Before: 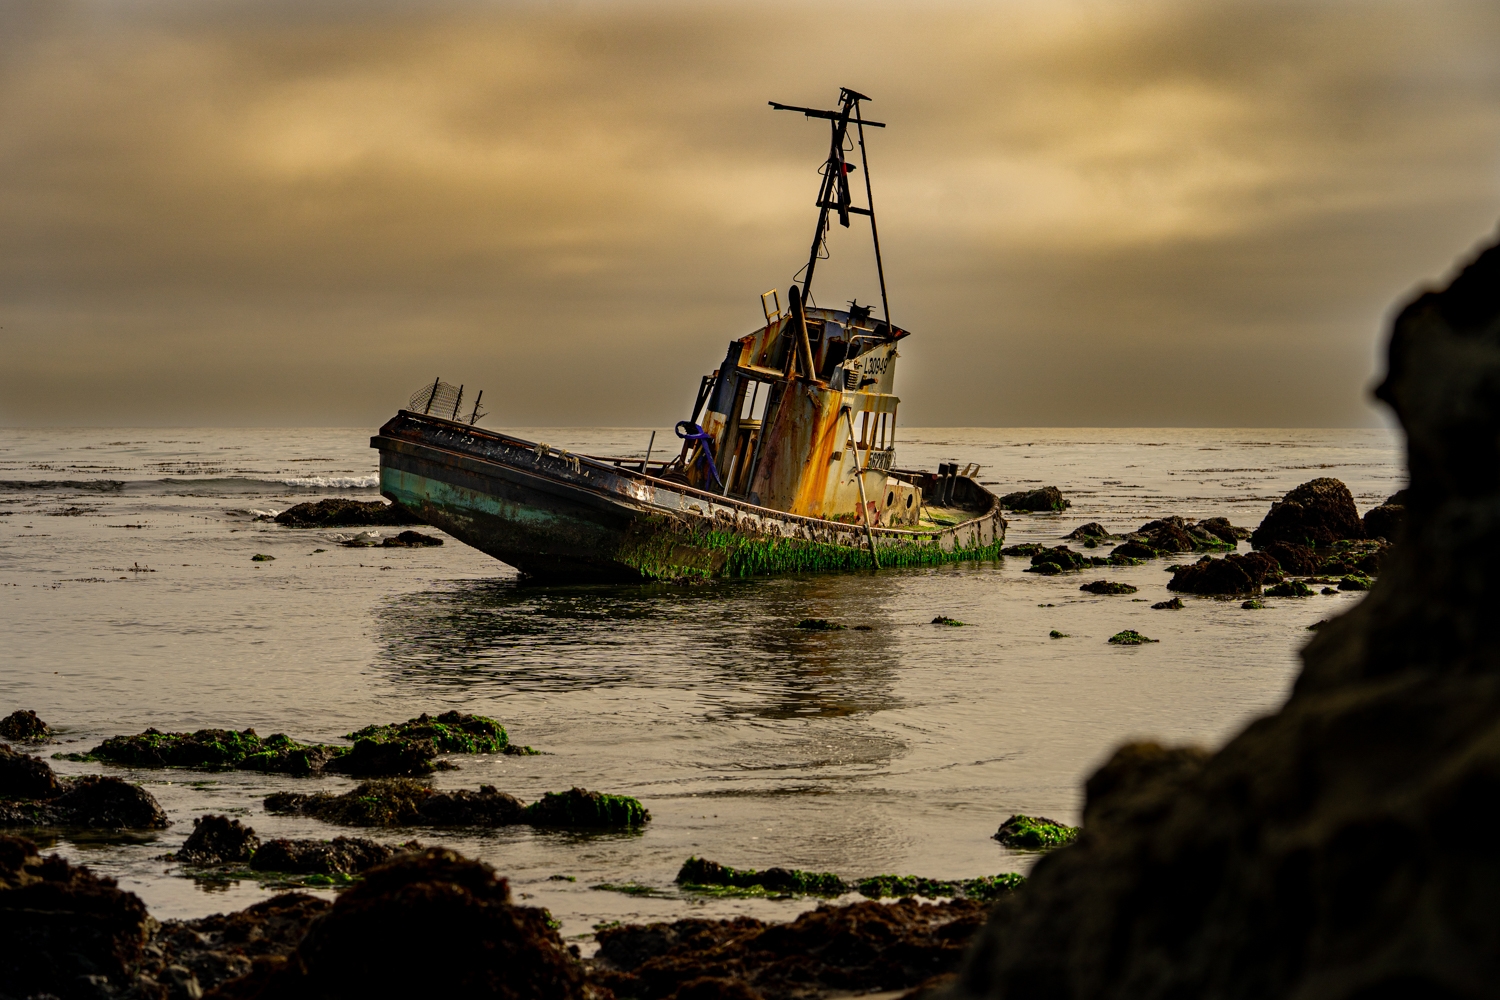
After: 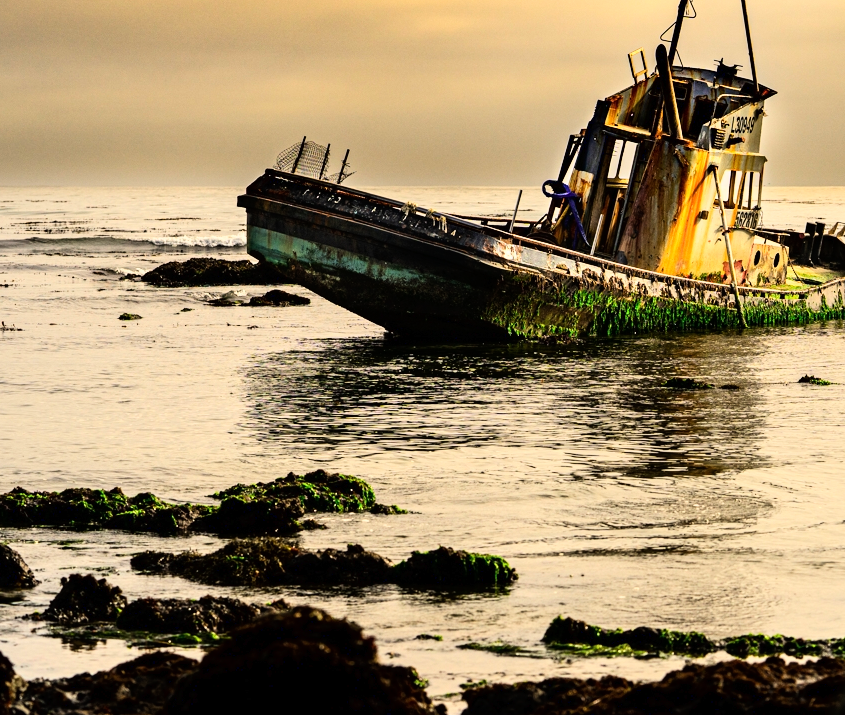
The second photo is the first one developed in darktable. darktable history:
crop: left 8.9%, top 24.139%, right 34.763%, bottom 4.319%
base curve: curves: ch0 [(0, 0) (0.007, 0.004) (0.027, 0.03) (0.046, 0.07) (0.207, 0.54) (0.442, 0.872) (0.673, 0.972) (1, 1)]
